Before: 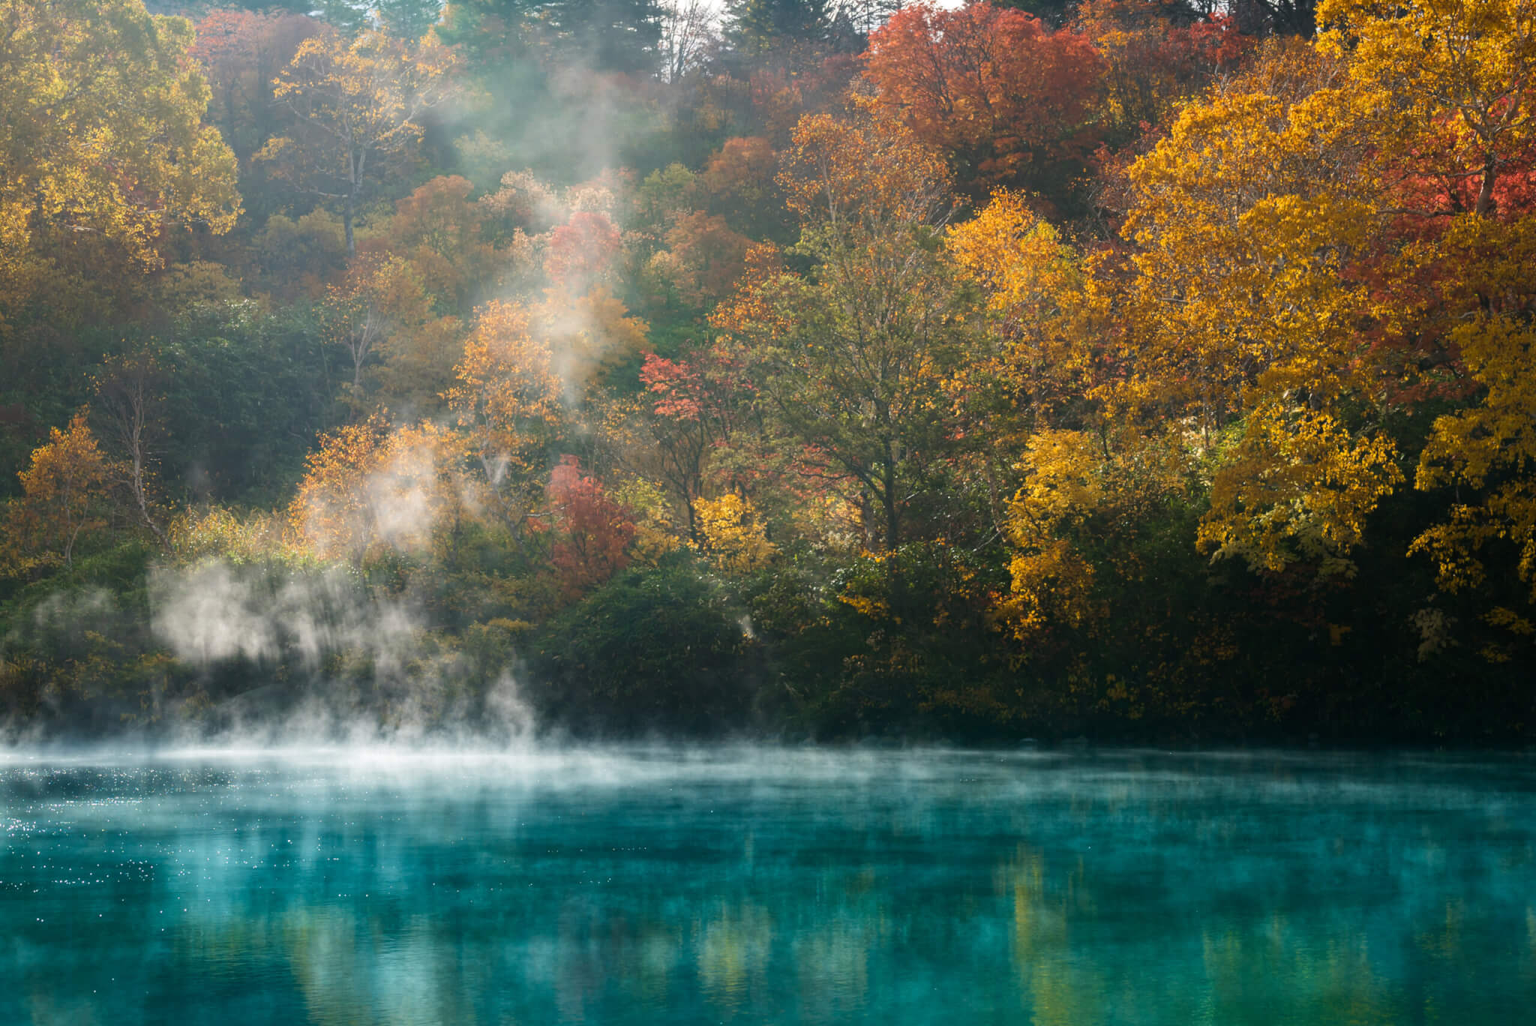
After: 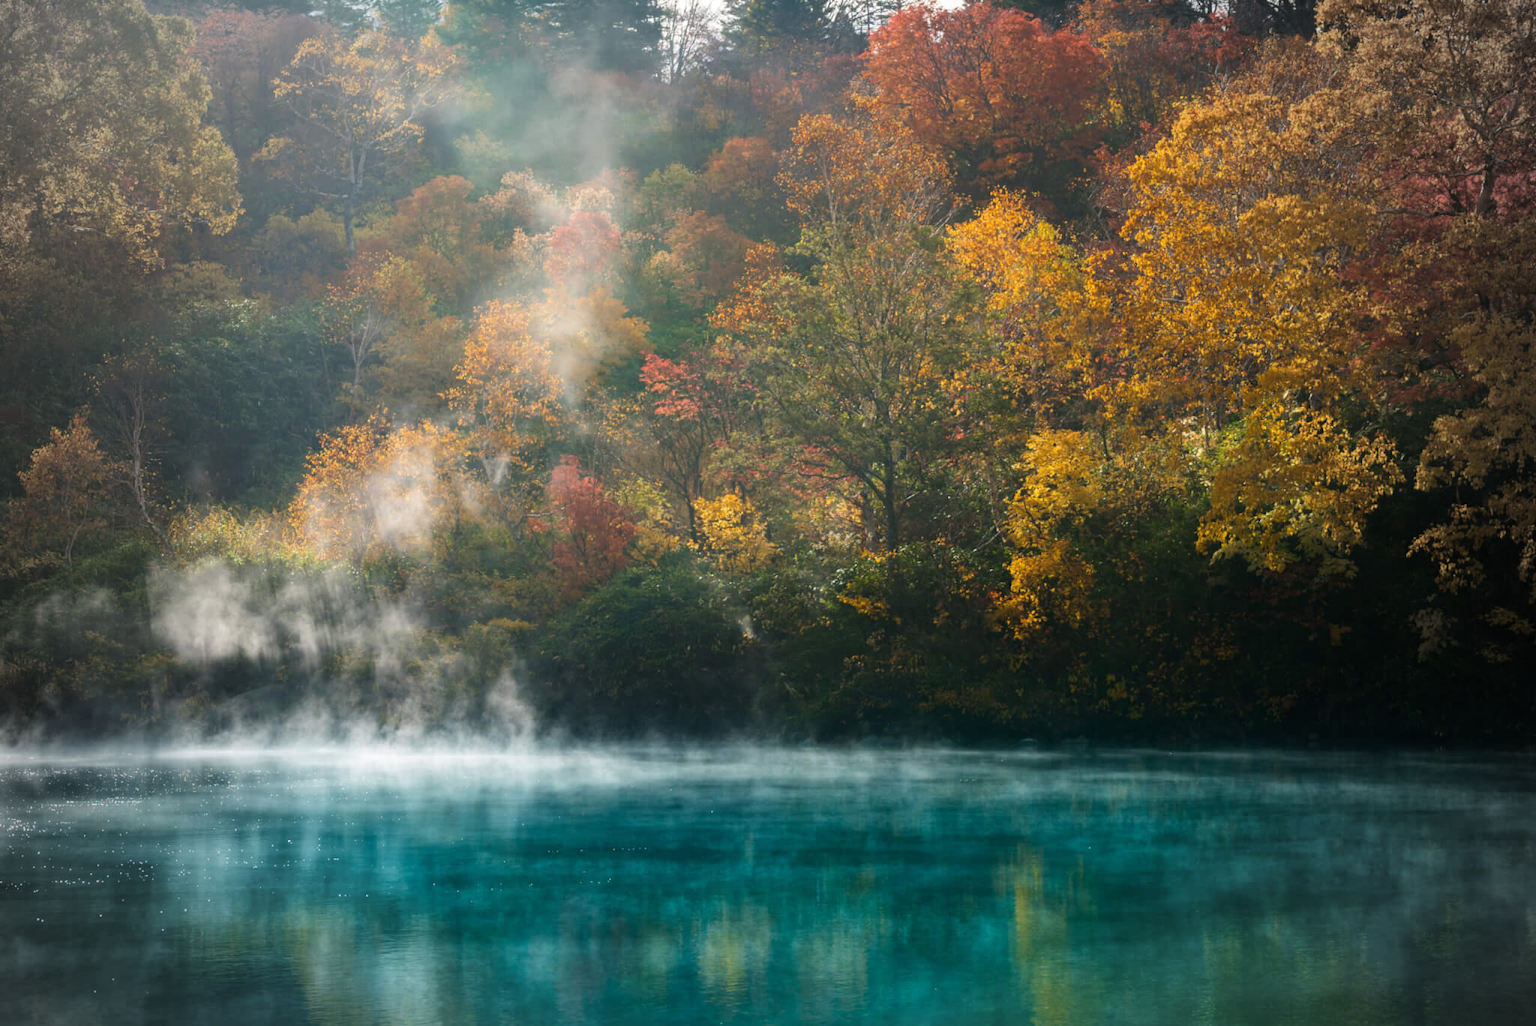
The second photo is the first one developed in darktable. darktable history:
tone equalizer: on, module defaults
exposure: compensate highlight preservation false
vignetting: fall-off start 67.15%, brightness -0.442, saturation -0.691, width/height ratio 1.011, unbound false
